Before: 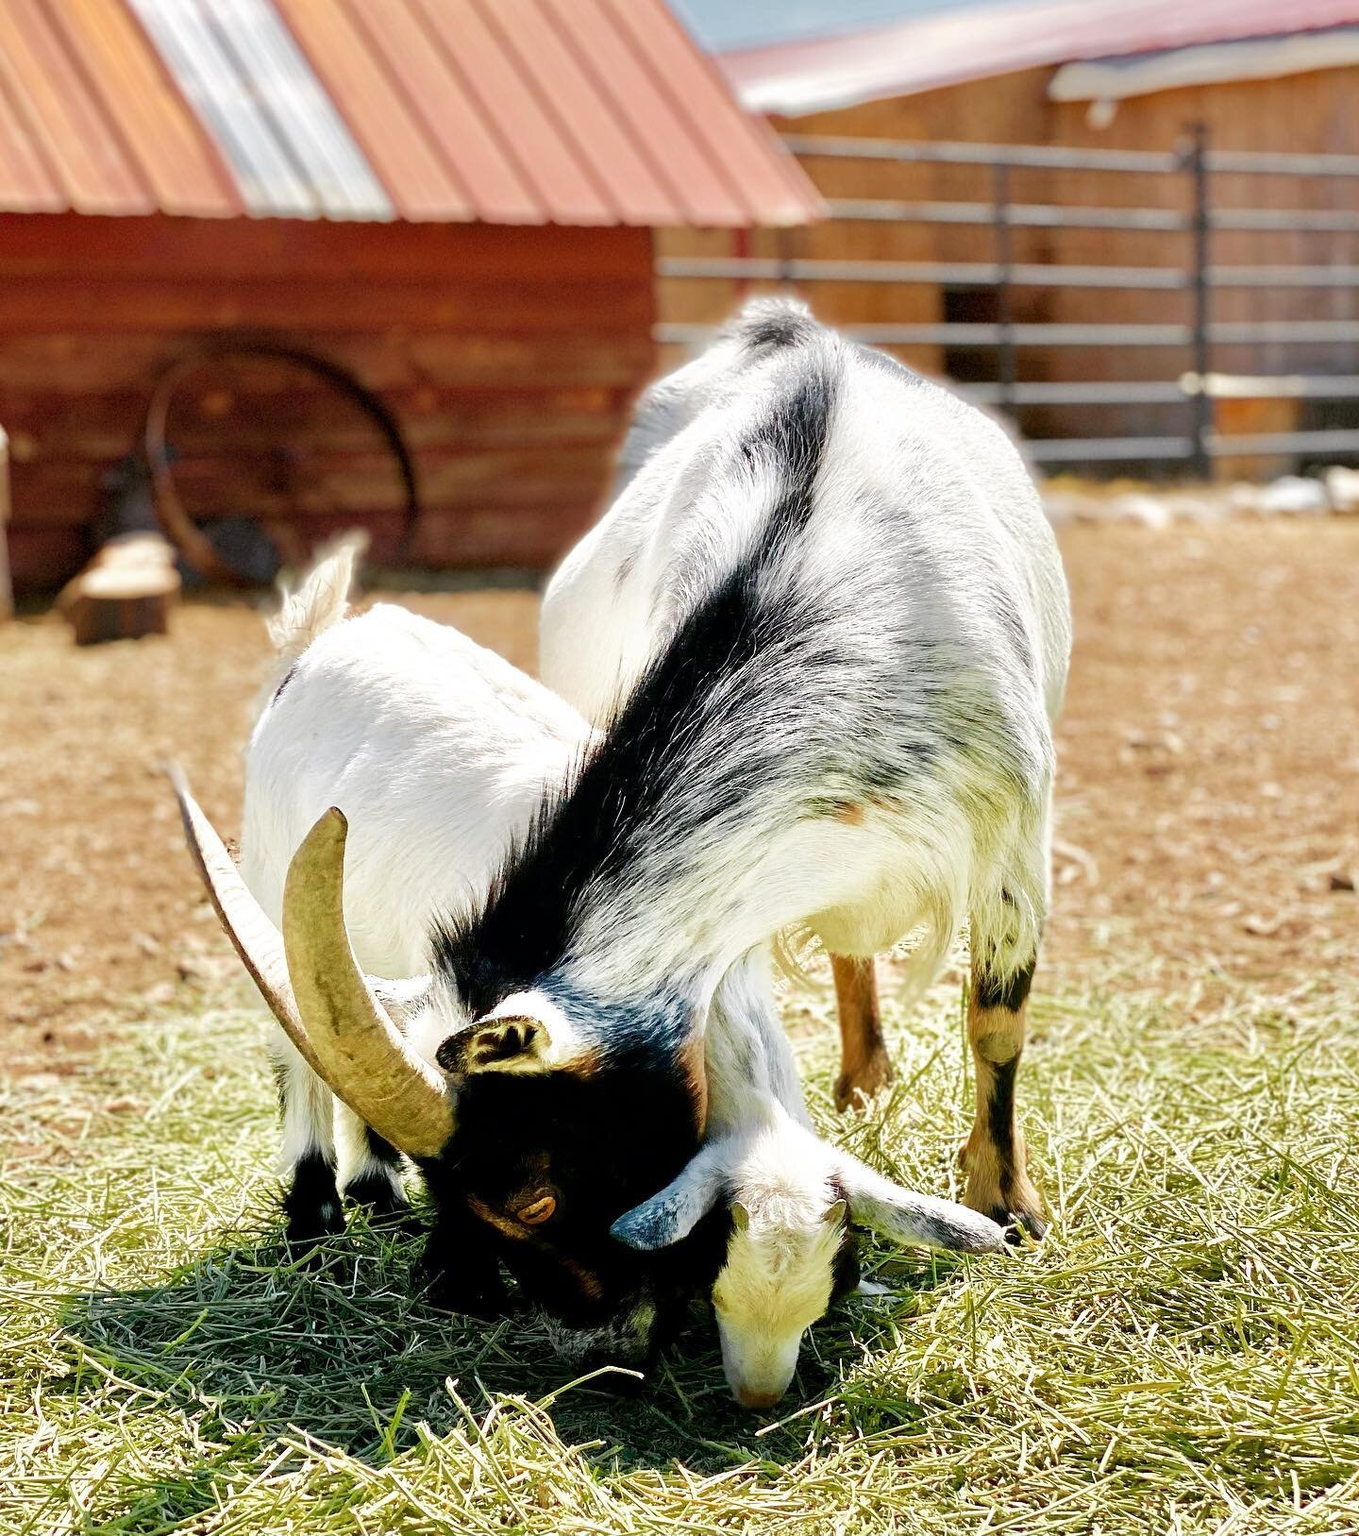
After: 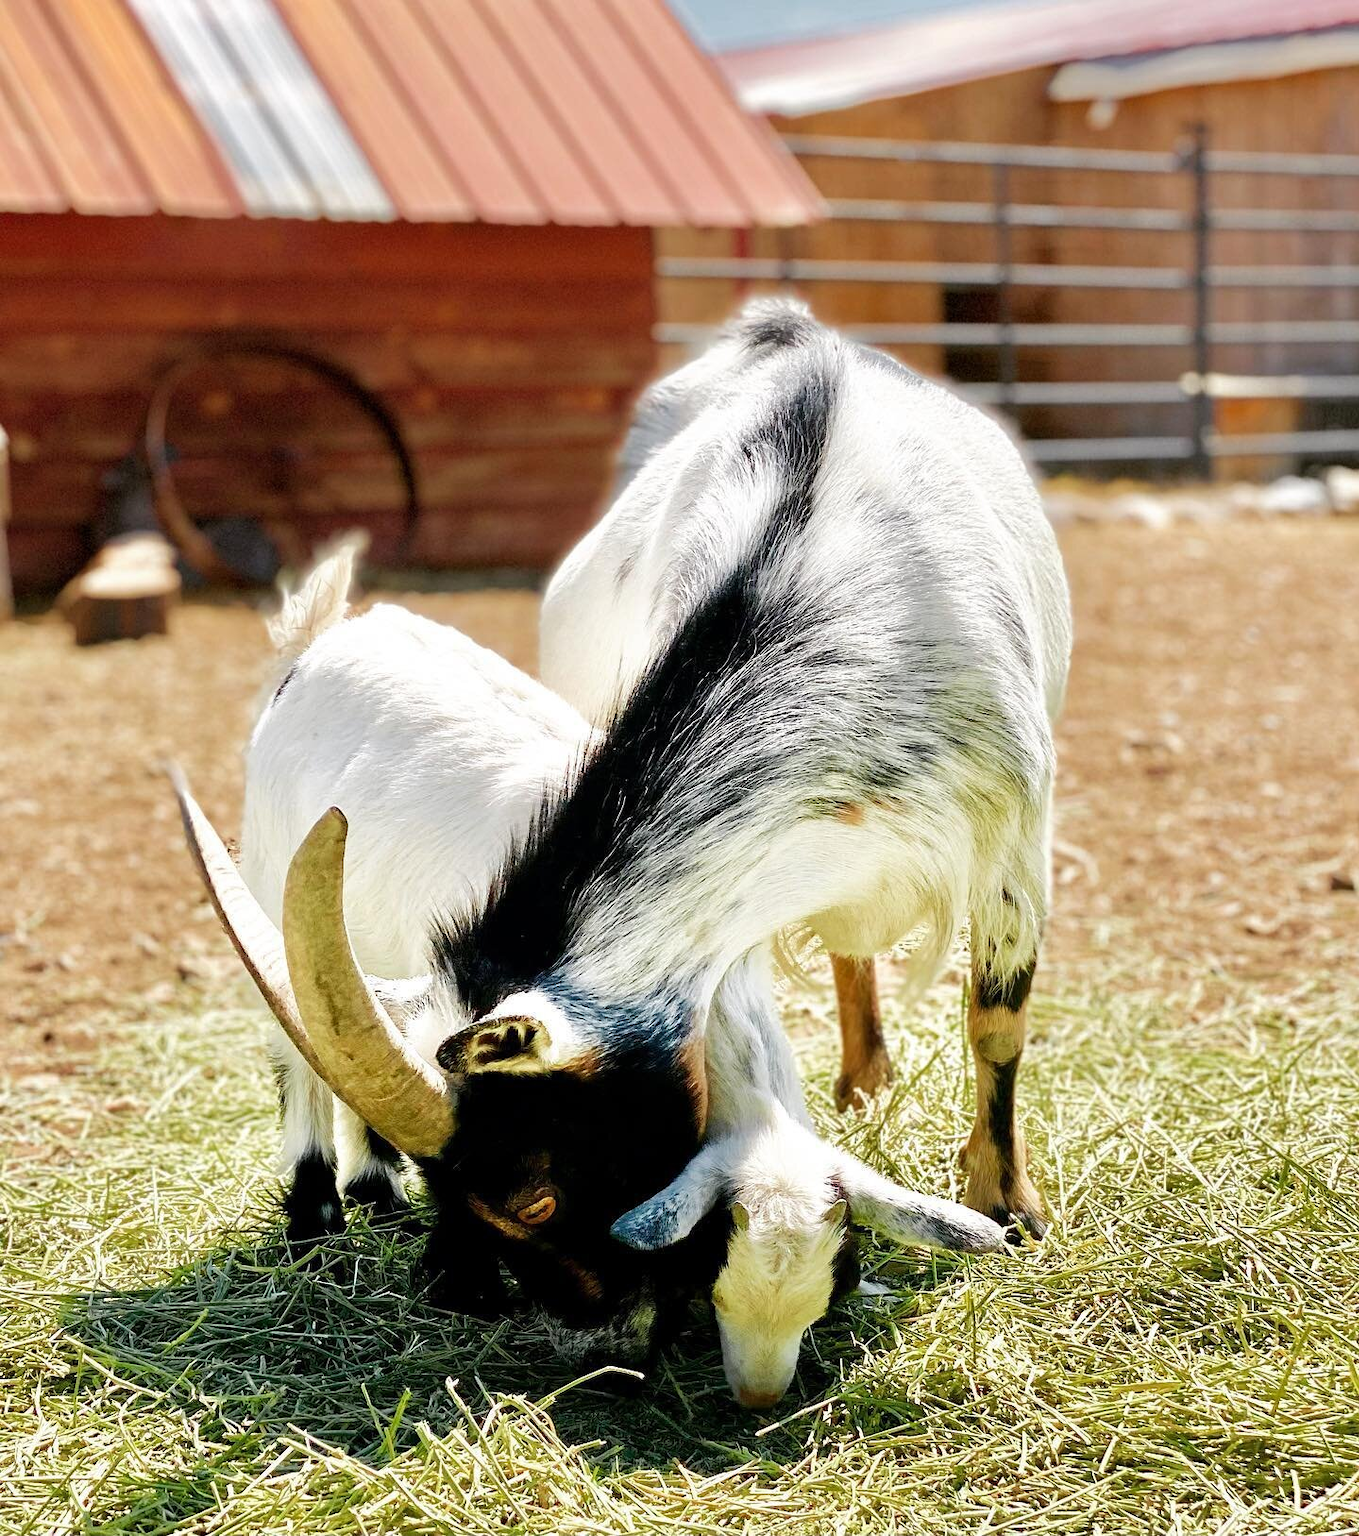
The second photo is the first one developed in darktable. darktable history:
color calibration: illuminant same as pipeline (D50), adaptation none (bypass), x 0.332, y 0.333, temperature 5010.7 K
exposure: compensate highlight preservation false
